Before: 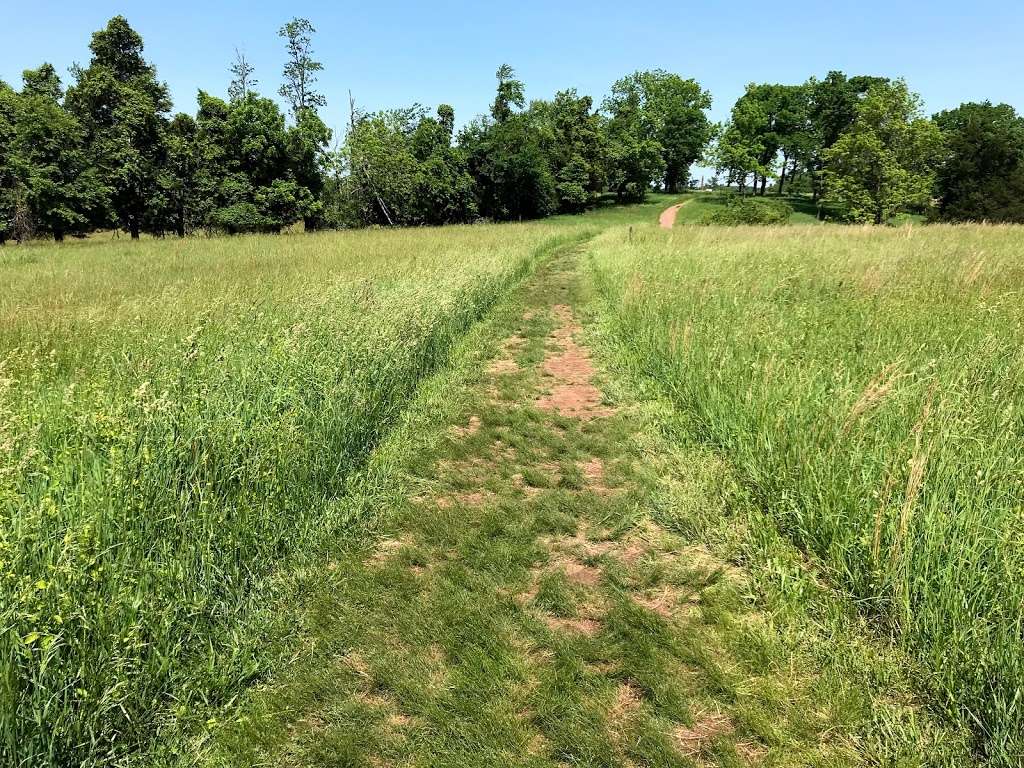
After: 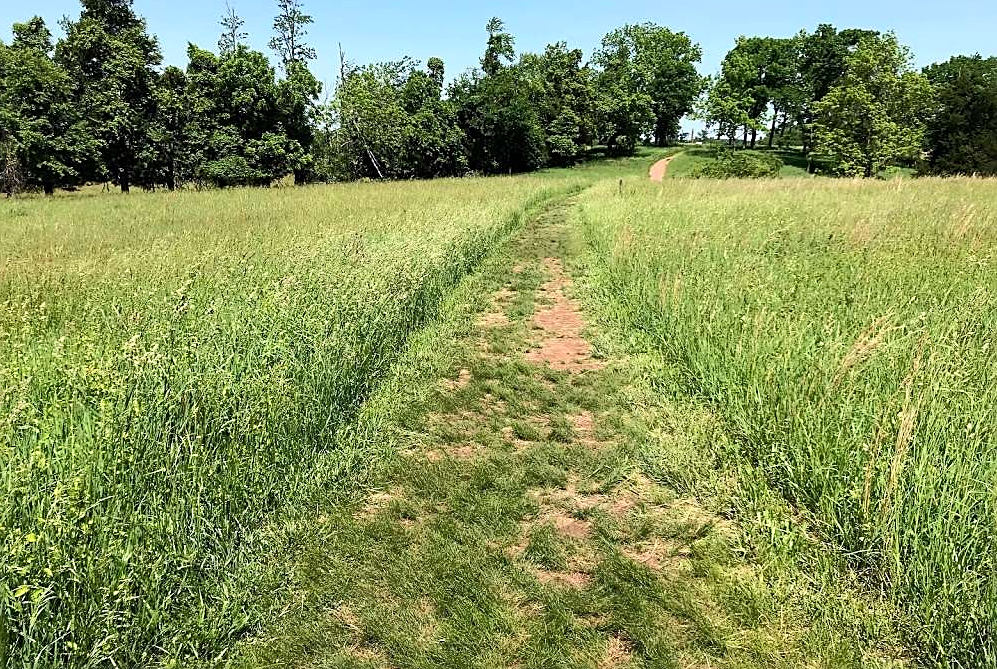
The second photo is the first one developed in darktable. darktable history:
tone curve: curves: ch0 [(0, 0) (0.003, 0.003) (0.011, 0.011) (0.025, 0.024) (0.044, 0.044) (0.069, 0.068) (0.1, 0.098) (0.136, 0.133) (0.177, 0.174) (0.224, 0.22) (0.277, 0.272) (0.335, 0.329) (0.399, 0.392) (0.468, 0.46) (0.543, 0.607) (0.623, 0.676) (0.709, 0.75) (0.801, 0.828) (0.898, 0.912) (1, 1)], color space Lab, independent channels, preserve colors none
sharpen: on, module defaults
crop: left 1.063%, top 6.144%, right 1.504%, bottom 6.69%
